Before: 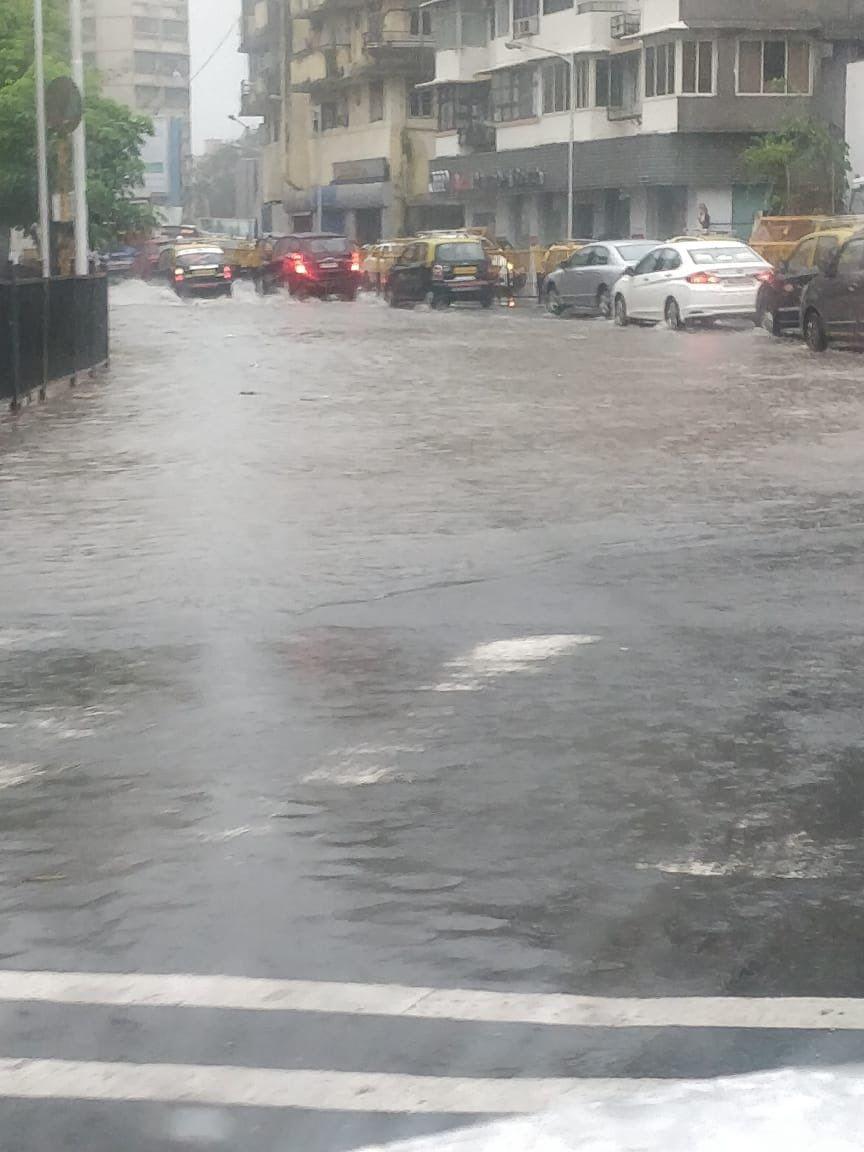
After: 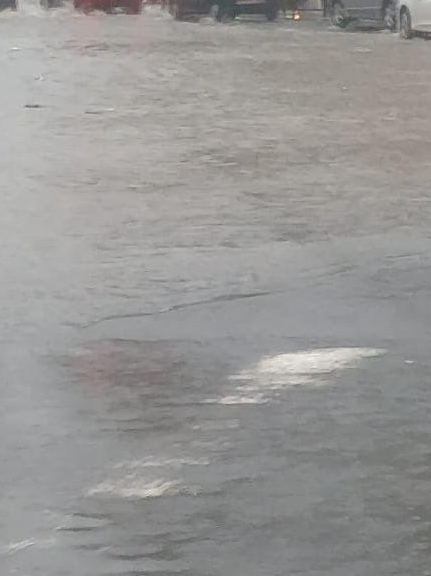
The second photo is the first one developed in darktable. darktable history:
white balance: emerald 1
crop: left 25%, top 25%, right 25%, bottom 25%
shadows and highlights: on, module defaults
